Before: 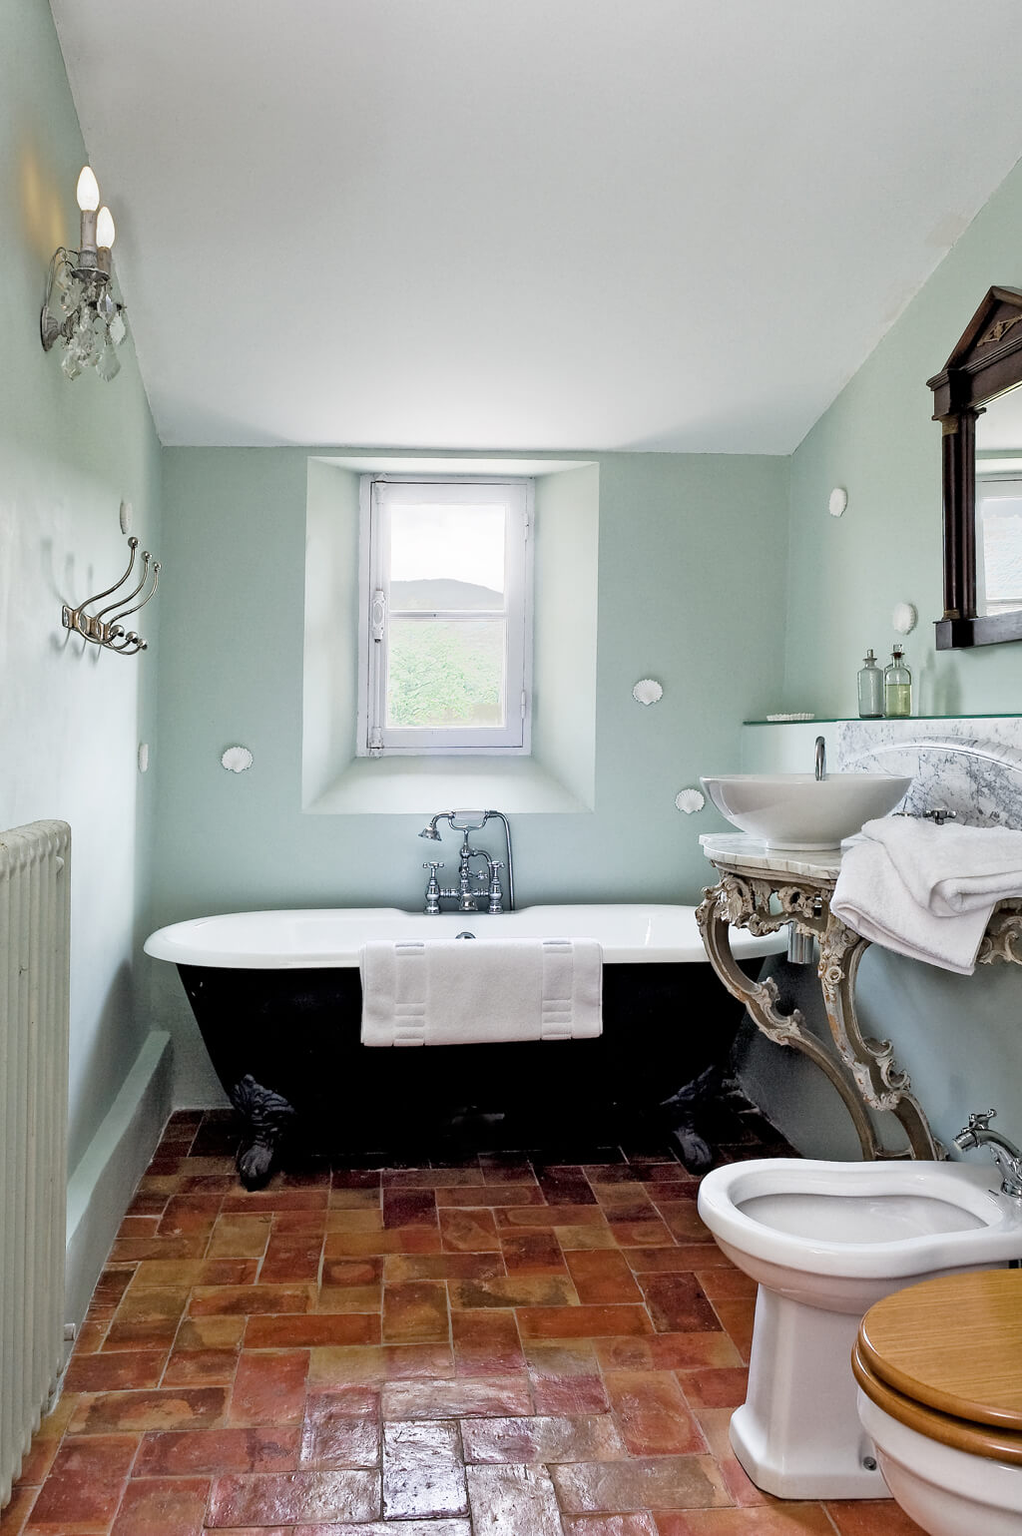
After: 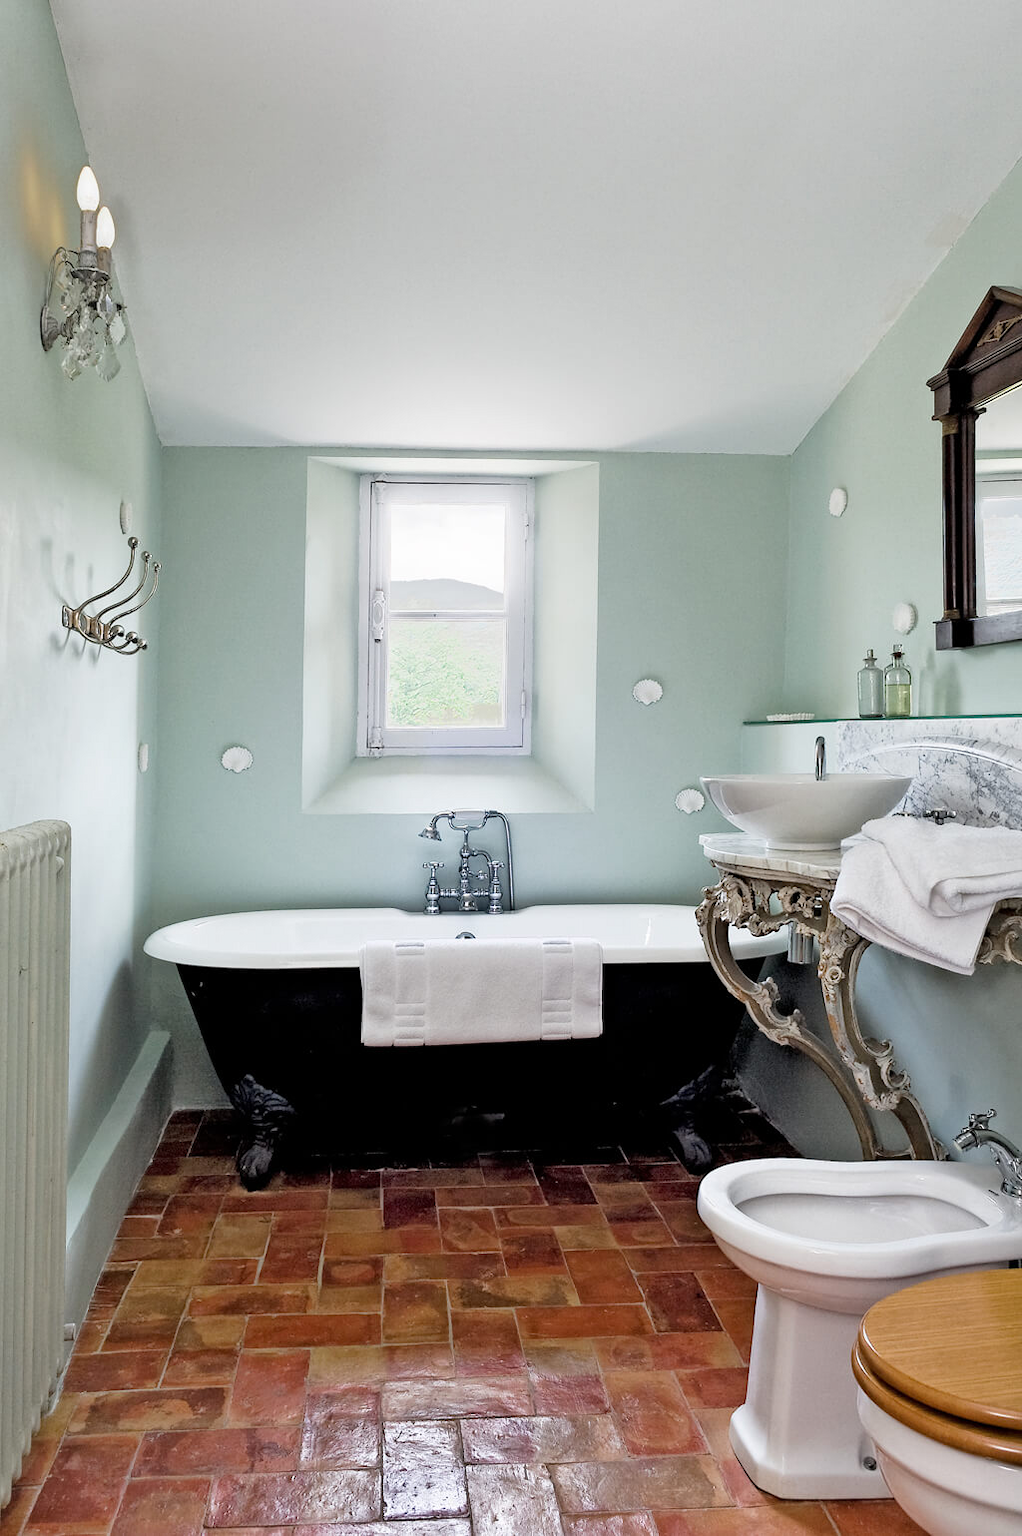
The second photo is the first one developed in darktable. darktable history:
base curve: curves: ch0 [(0, 0) (0.283, 0.295) (1, 1)]
